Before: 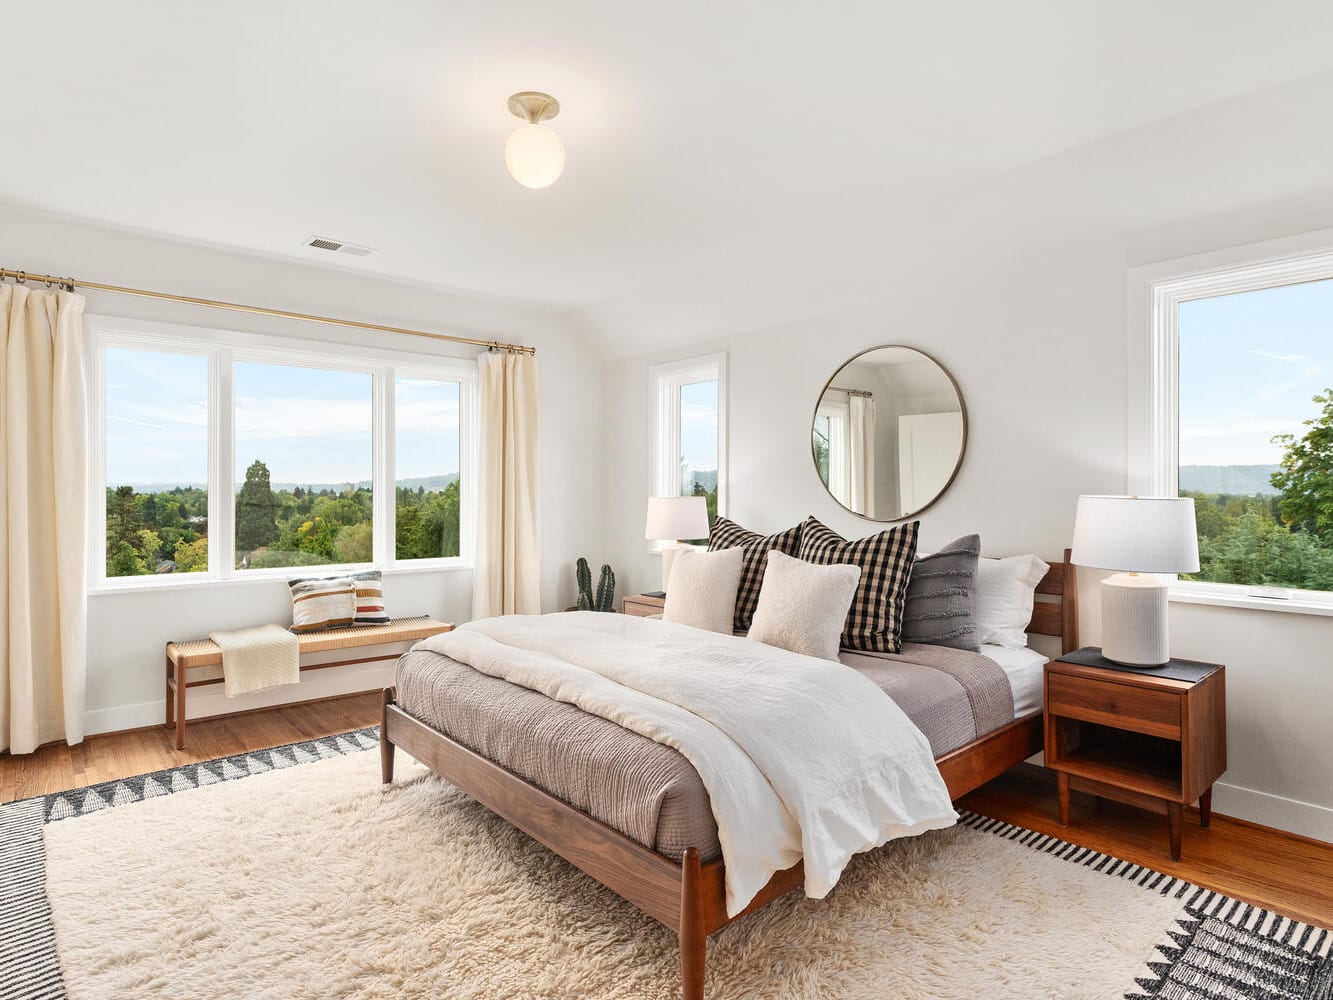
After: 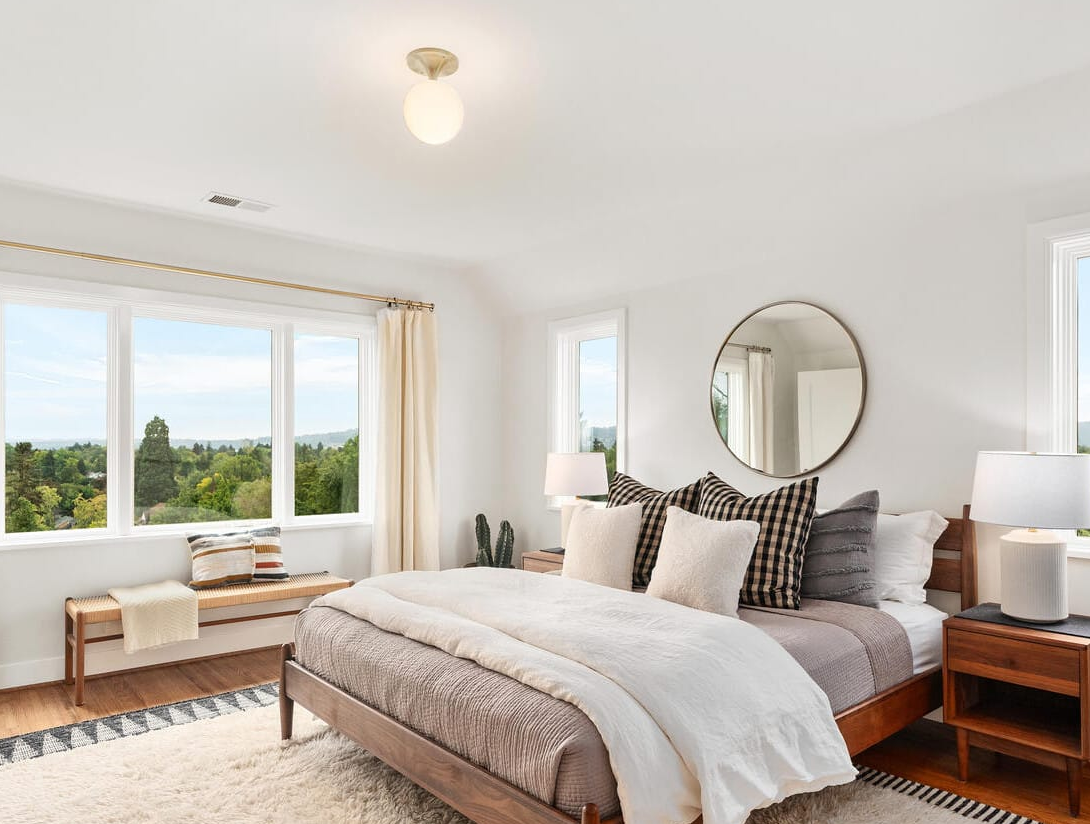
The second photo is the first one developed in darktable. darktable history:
crop and rotate: left 7.608%, top 4.439%, right 10.617%, bottom 13.092%
